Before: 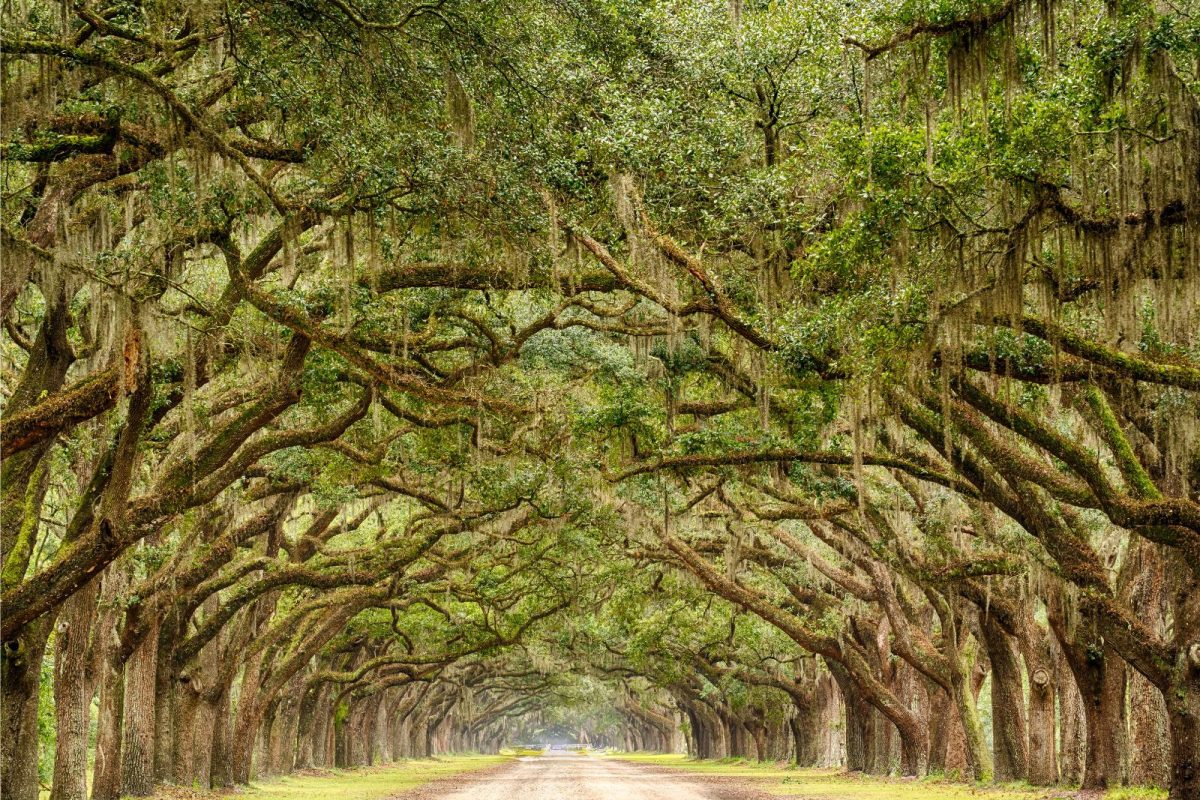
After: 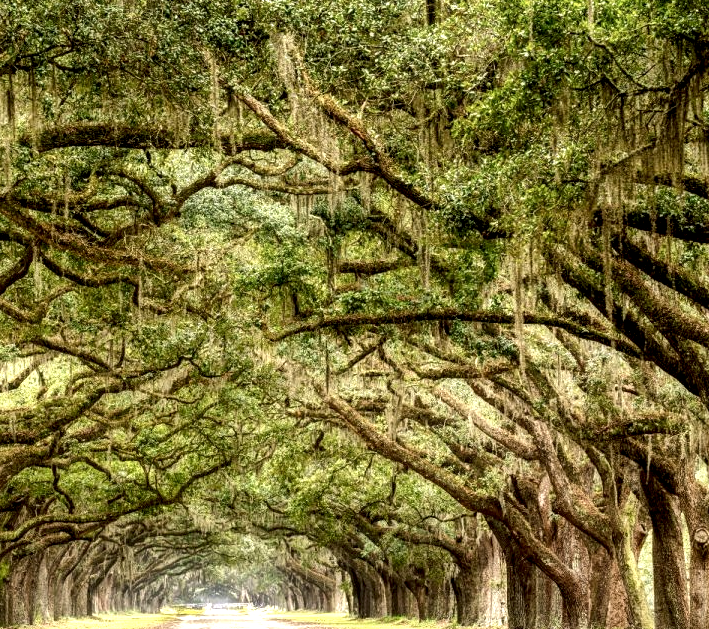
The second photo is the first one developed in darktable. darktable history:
crop and rotate: left 28.256%, top 17.734%, right 12.656%, bottom 3.573%
exposure: exposure 0.2 EV, compensate highlight preservation false
local contrast: shadows 185%, detail 225%
contrast equalizer: octaves 7, y [[0.6 ×6], [0.55 ×6], [0 ×6], [0 ×6], [0 ×6]], mix -1
shadows and highlights: shadows 40, highlights -54, highlights color adjustment 46%, low approximation 0.01, soften with gaussian
